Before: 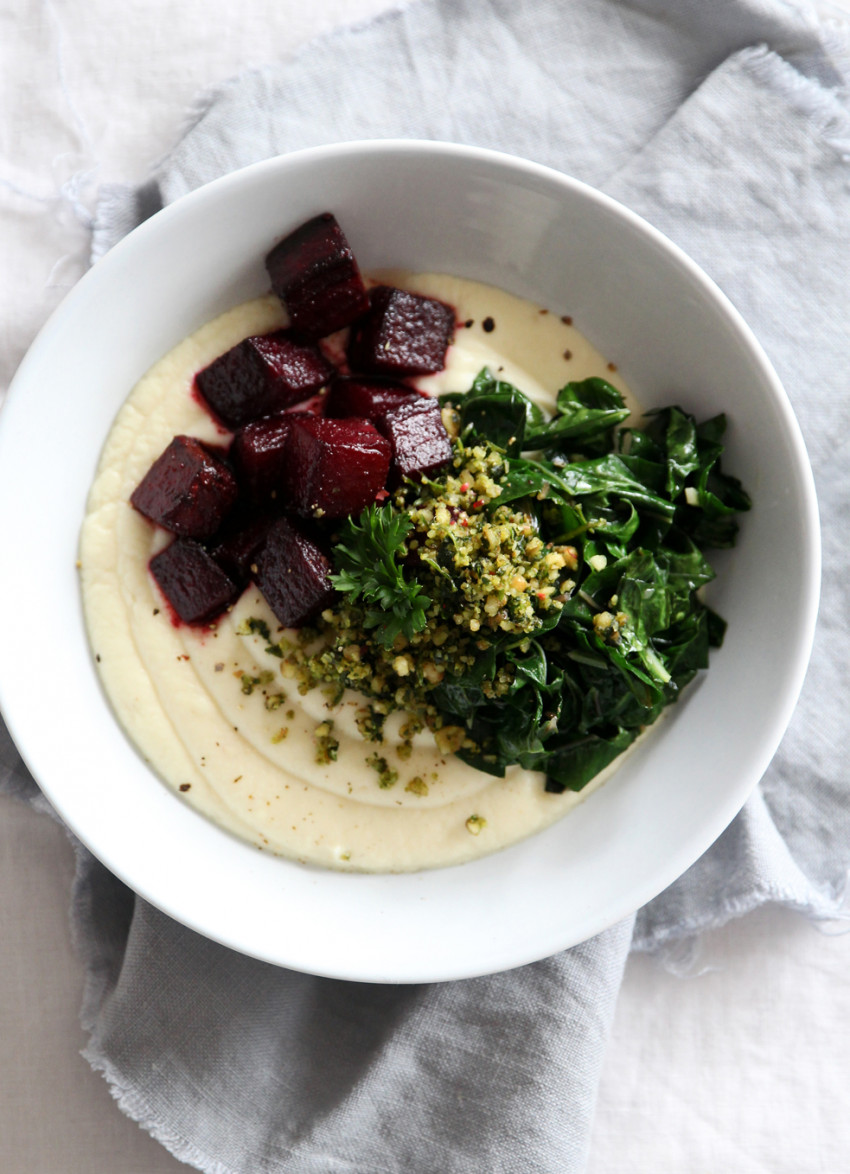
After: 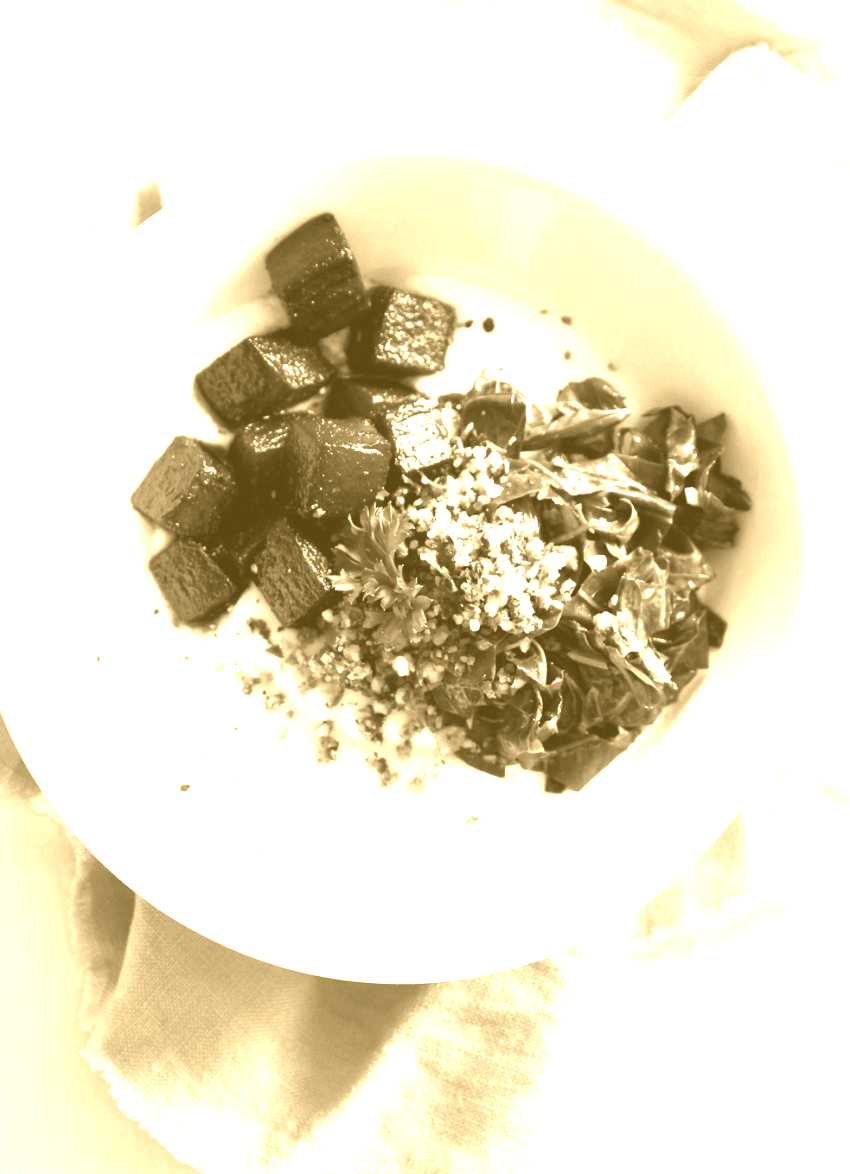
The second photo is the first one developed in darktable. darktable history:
colorize: hue 36°, source mix 100%
exposure: black level correction 0, exposure 1.1 EV, compensate exposure bias true, compensate highlight preservation false
